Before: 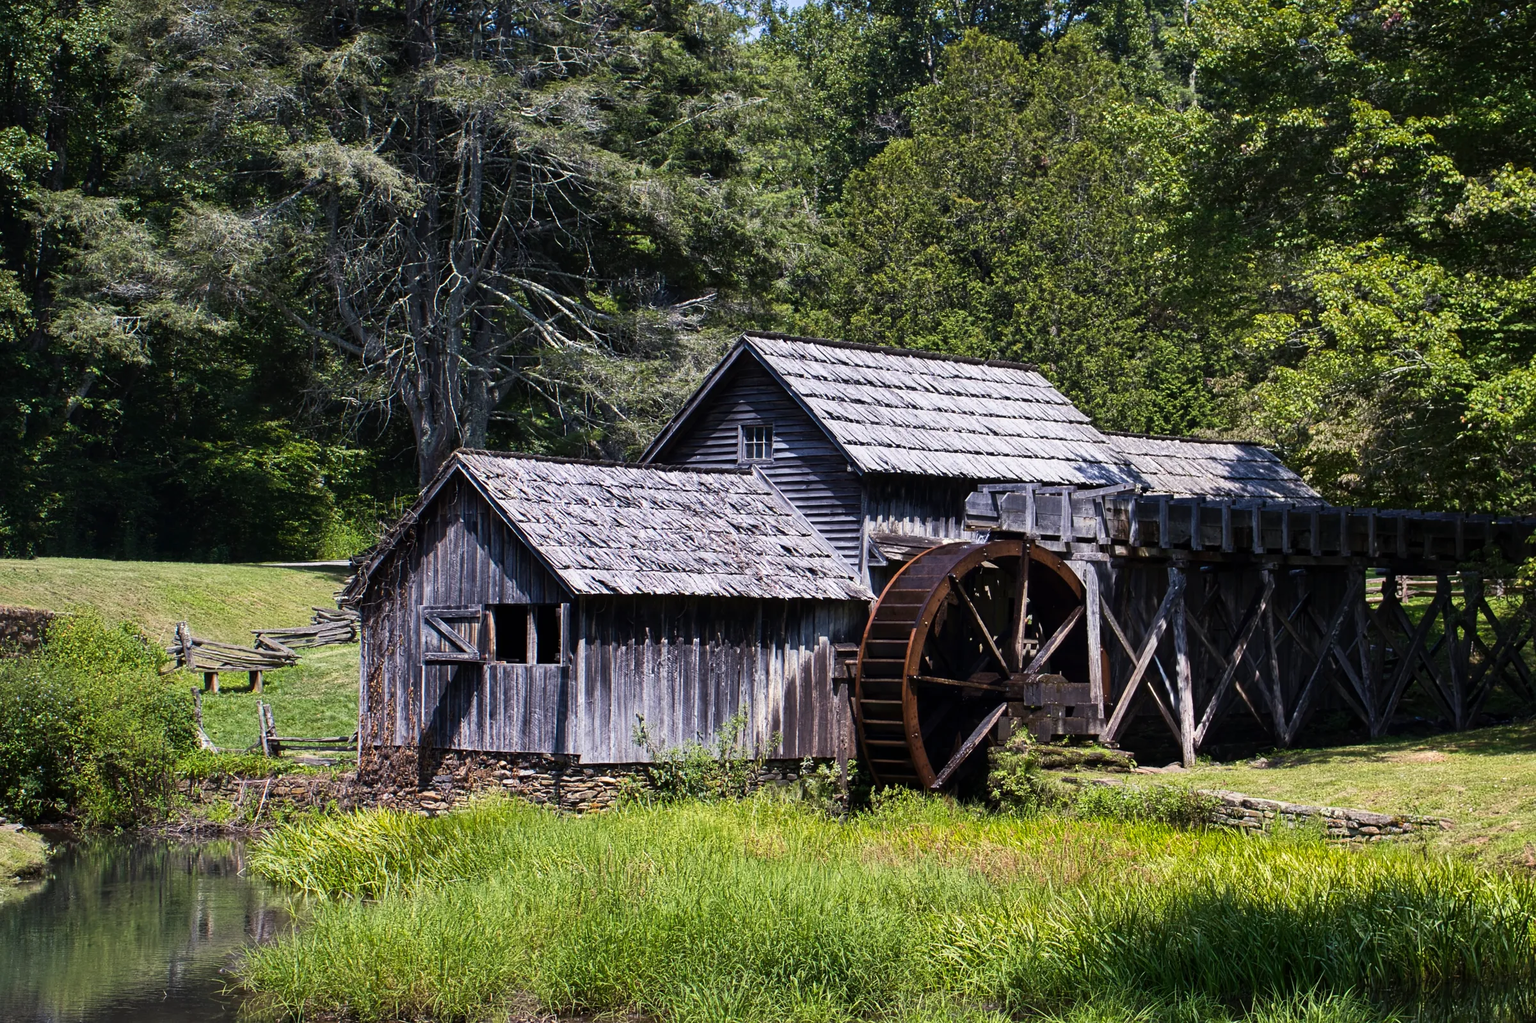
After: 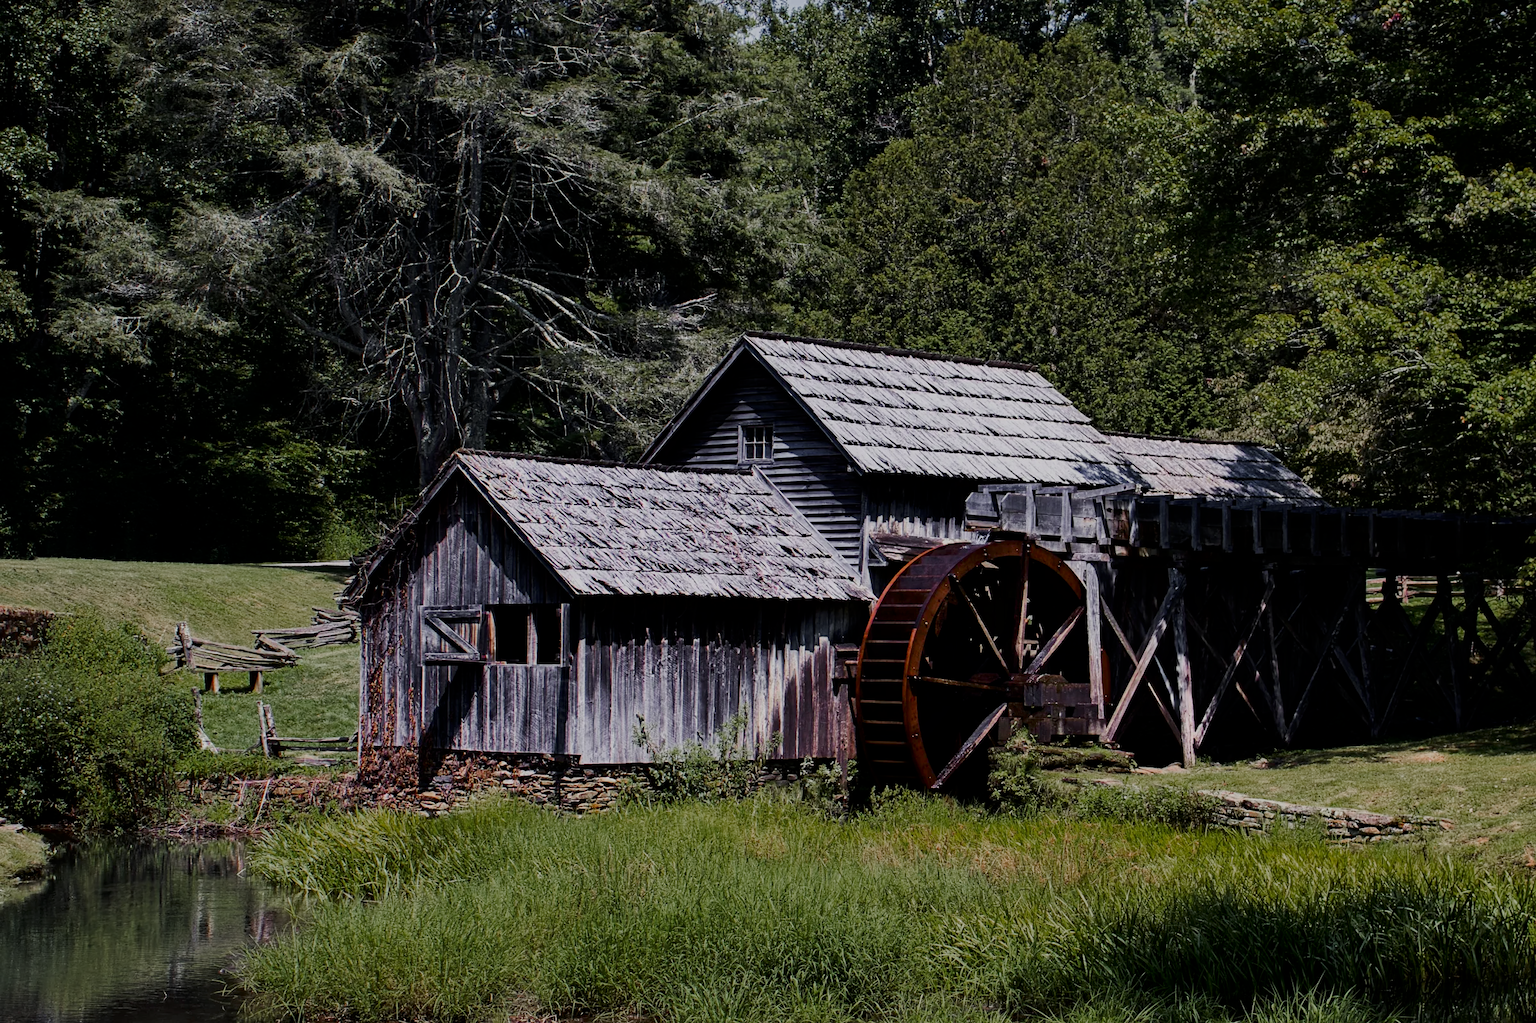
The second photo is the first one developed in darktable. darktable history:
contrast brightness saturation: contrast 0.07, brightness -0.14, saturation 0.11
color zones: curves: ch0 [(0, 0.48) (0.209, 0.398) (0.305, 0.332) (0.429, 0.493) (0.571, 0.5) (0.714, 0.5) (0.857, 0.5) (1, 0.48)]; ch1 [(0, 0.736) (0.143, 0.625) (0.225, 0.371) (0.429, 0.256) (0.571, 0.241) (0.714, 0.213) (0.857, 0.48) (1, 0.736)]; ch2 [(0, 0.448) (0.143, 0.498) (0.286, 0.5) (0.429, 0.5) (0.571, 0.5) (0.714, 0.5) (0.857, 0.5) (1, 0.448)]
filmic rgb: black relative exposure -7.65 EV, white relative exposure 4.56 EV, hardness 3.61, contrast 1.05
